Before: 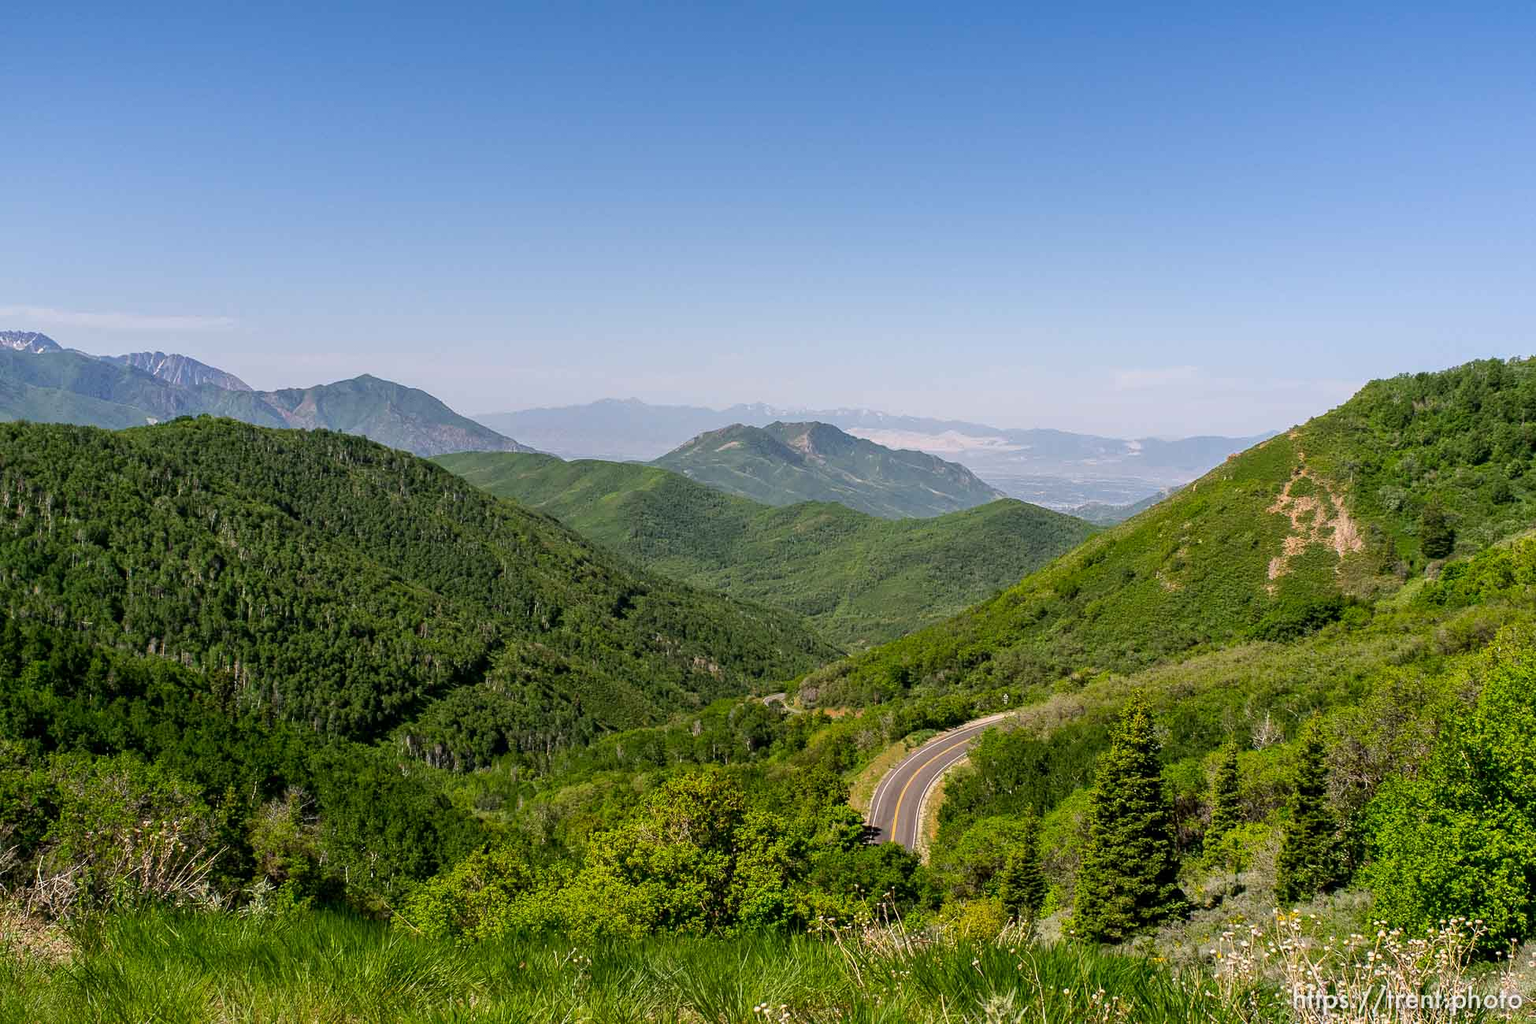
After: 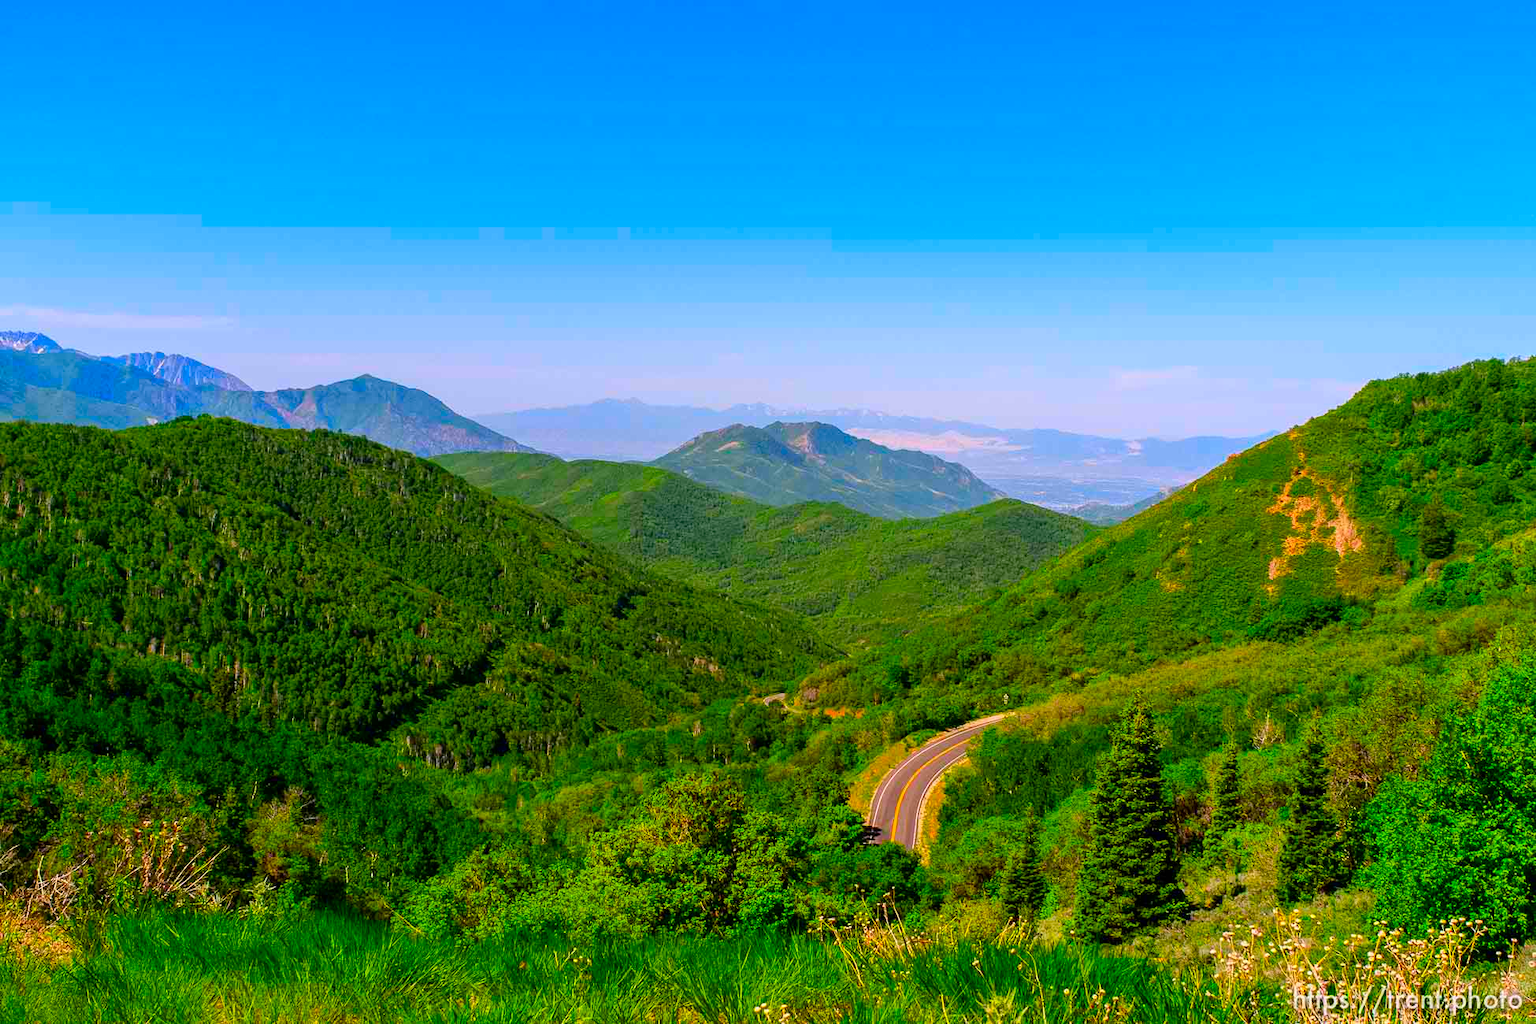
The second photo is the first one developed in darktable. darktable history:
color correction: highlights a* 1.5, highlights b* -1.77, saturation 2.44
